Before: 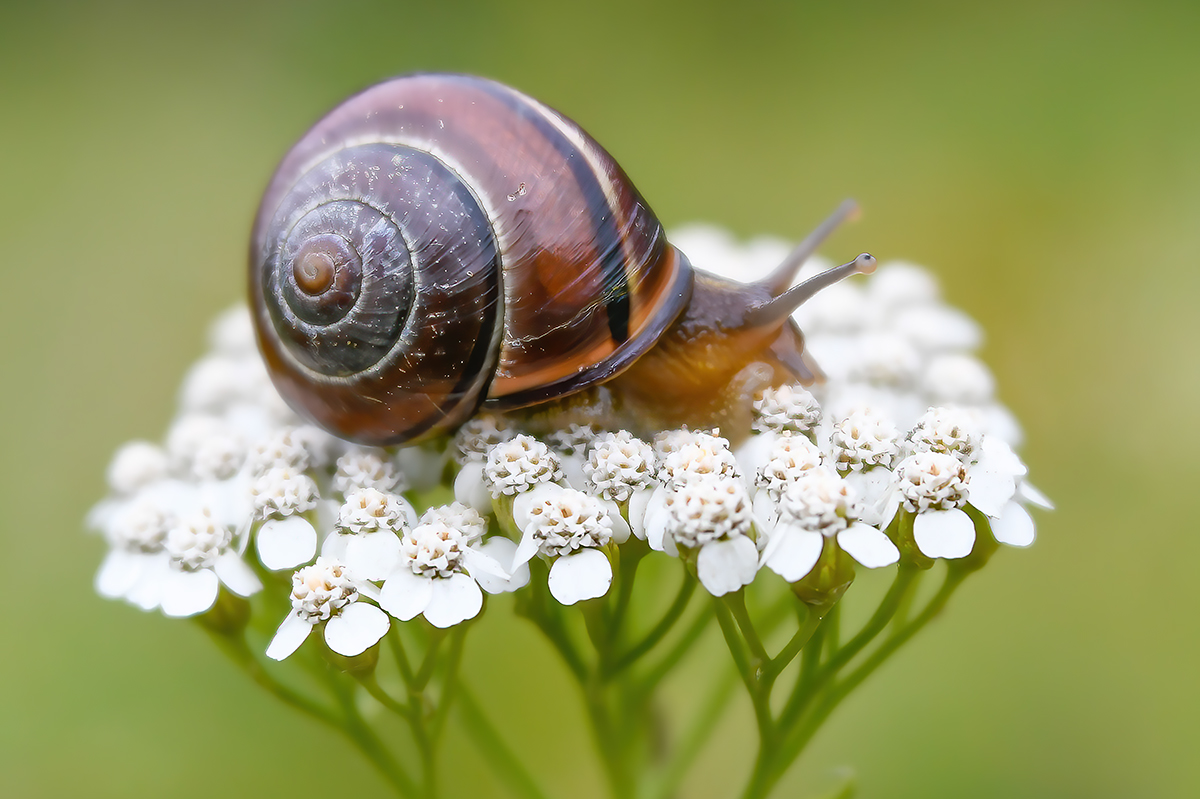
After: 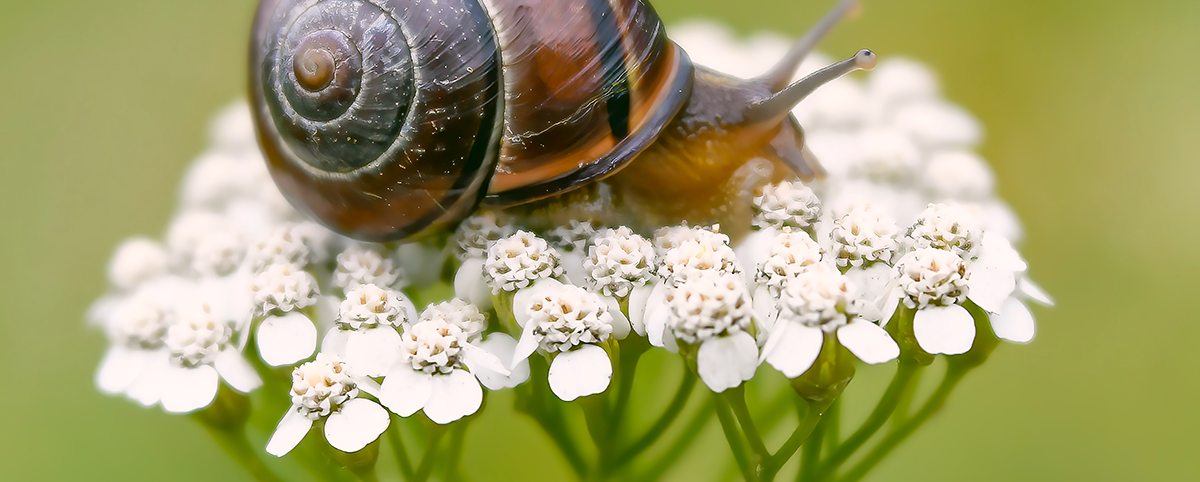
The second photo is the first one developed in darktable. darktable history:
color correction: highlights a* 4.07, highlights b* 4.92, shadows a* -8.09, shadows b* 4.54
crop and rotate: top 25.625%, bottom 13.978%
